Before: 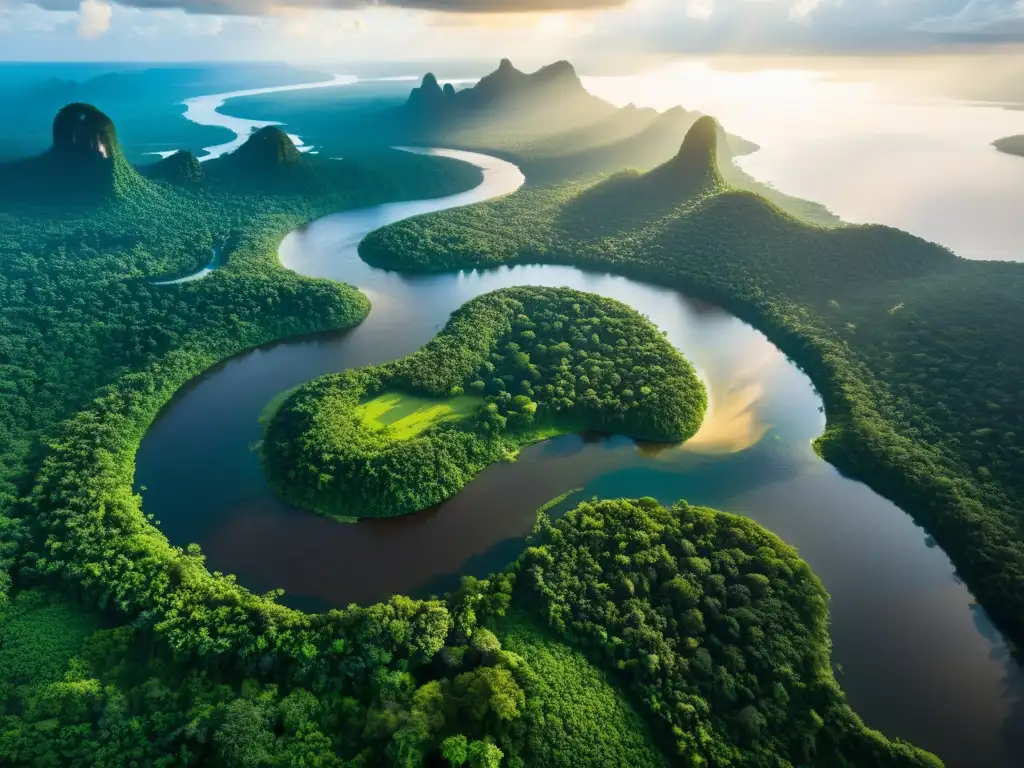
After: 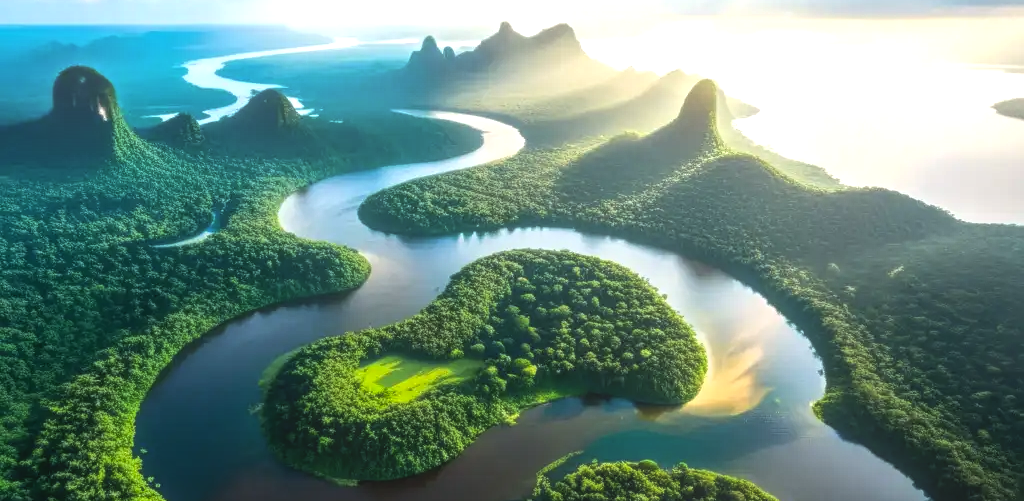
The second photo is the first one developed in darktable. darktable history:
local contrast: highlights 72%, shadows 16%, midtone range 0.192
crop and rotate: top 4.872%, bottom 29.856%
tone equalizer: -8 EV -0.773 EV, -7 EV -0.735 EV, -6 EV -0.568 EV, -5 EV -0.388 EV, -3 EV 0.399 EV, -2 EV 0.6 EV, -1 EV 0.688 EV, +0 EV 0.748 EV, edges refinement/feathering 500, mask exposure compensation -1.57 EV, preserve details no
exposure: exposure -0.016 EV, compensate highlight preservation false
